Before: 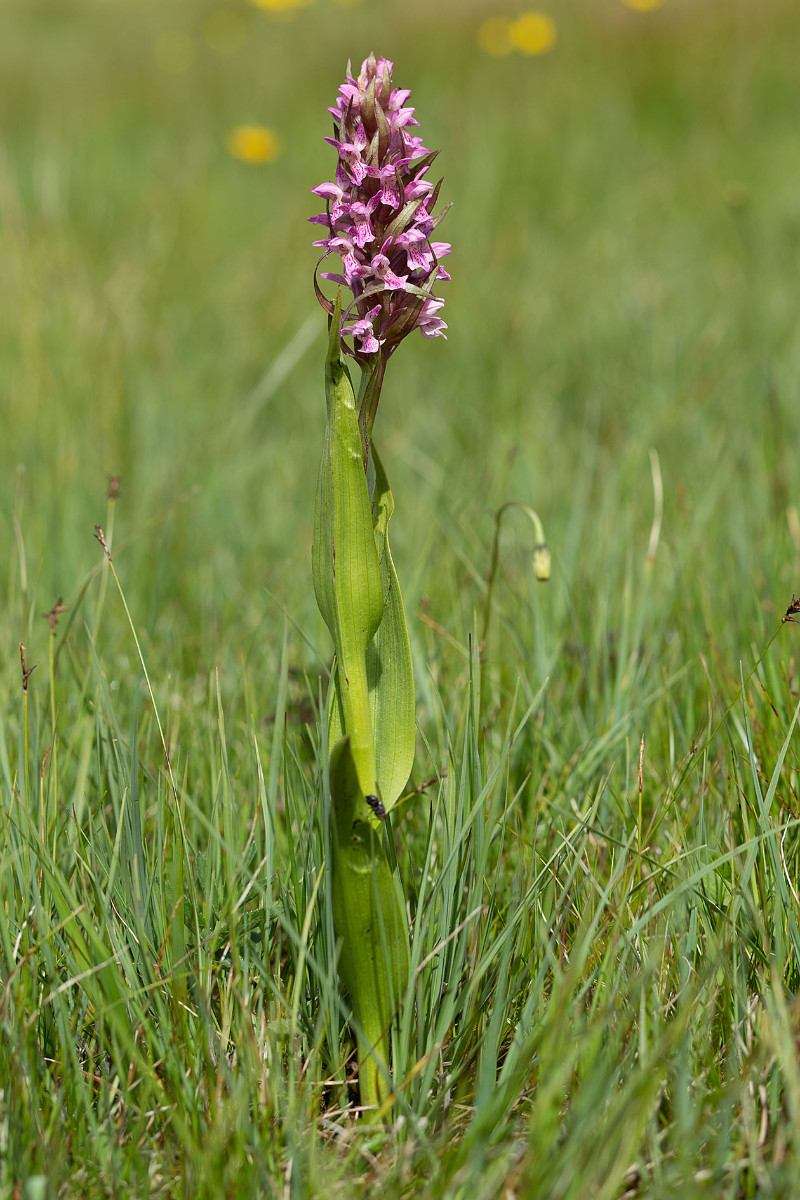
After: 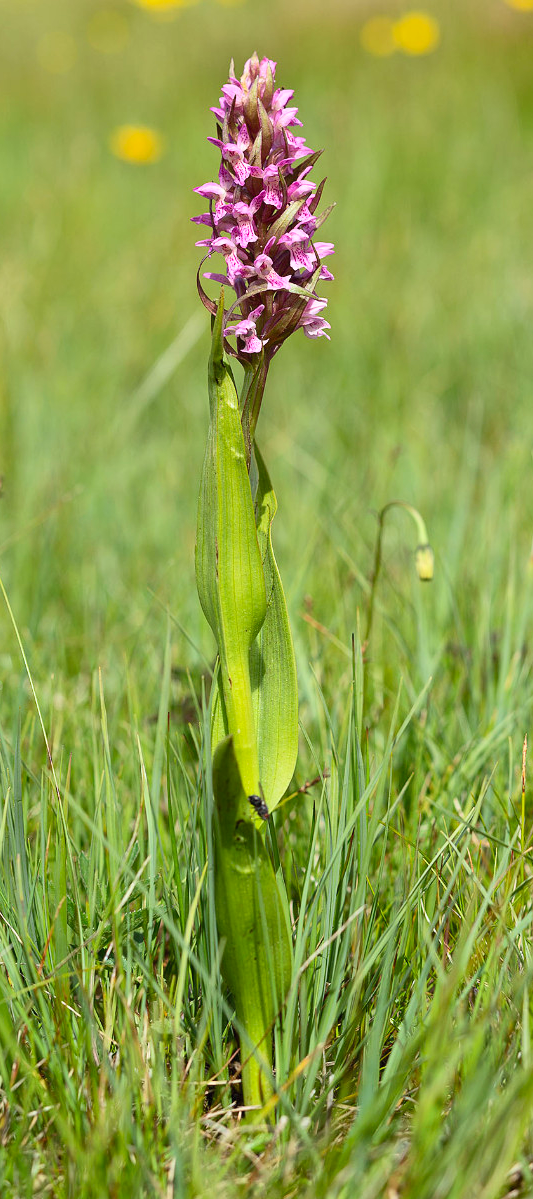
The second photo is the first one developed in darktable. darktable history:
crop and rotate: left 14.865%, right 18.456%
contrast brightness saturation: contrast 0.196, brightness 0.164, saturation 0.229
